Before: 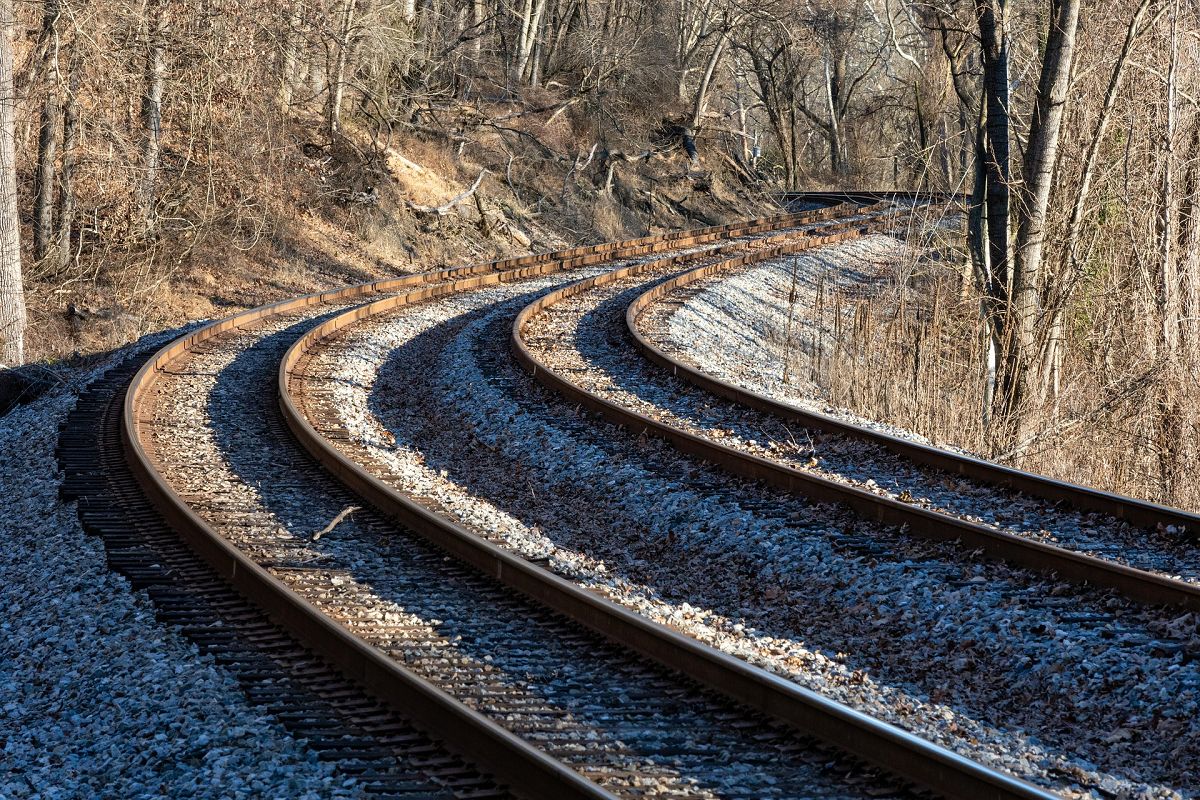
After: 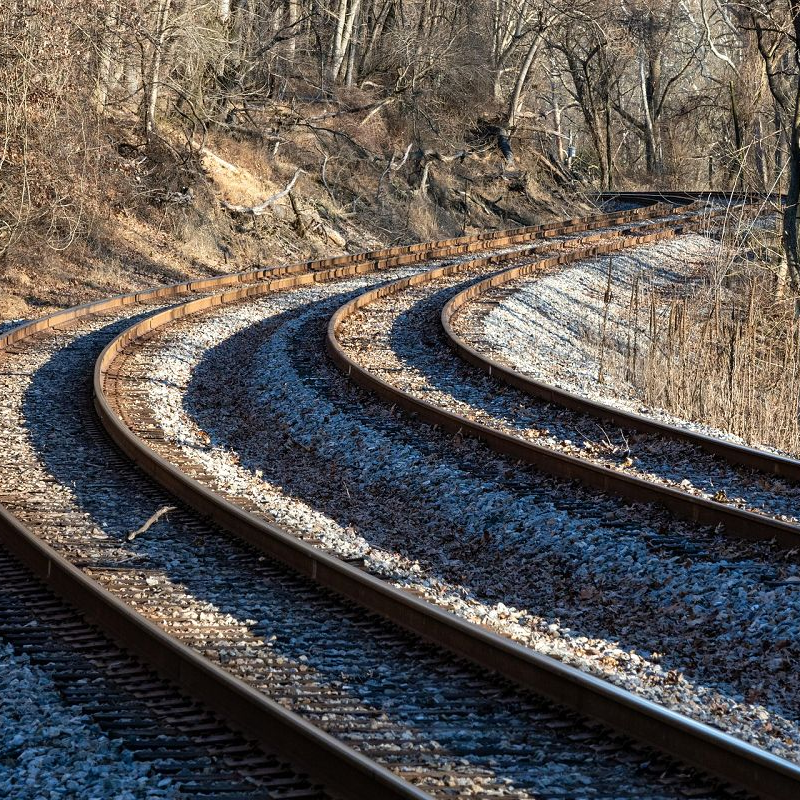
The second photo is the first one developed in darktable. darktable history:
tone equalizer: on, module defaults
crop and rotate: left 15.446%, right 17.836%
